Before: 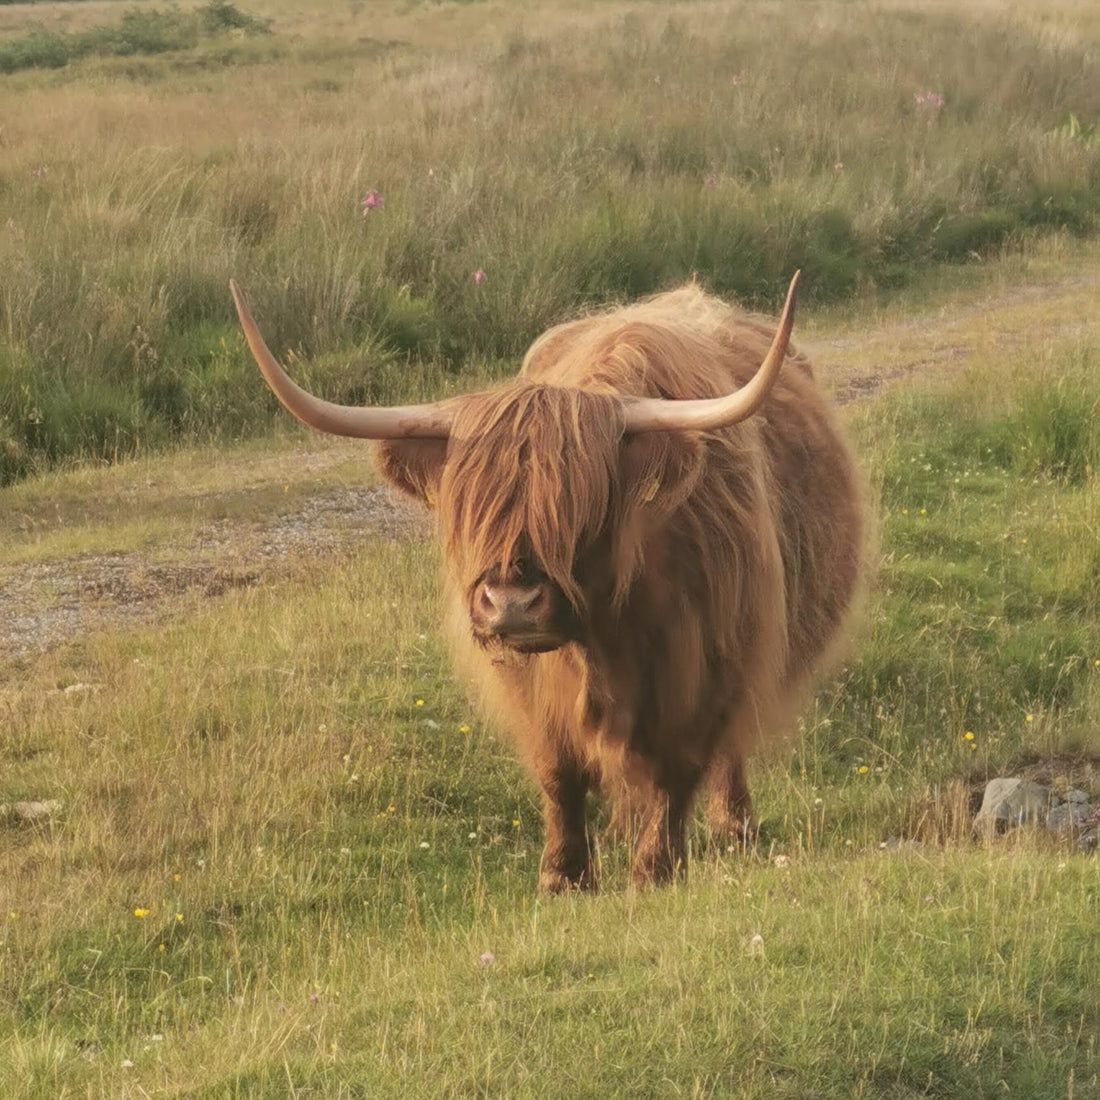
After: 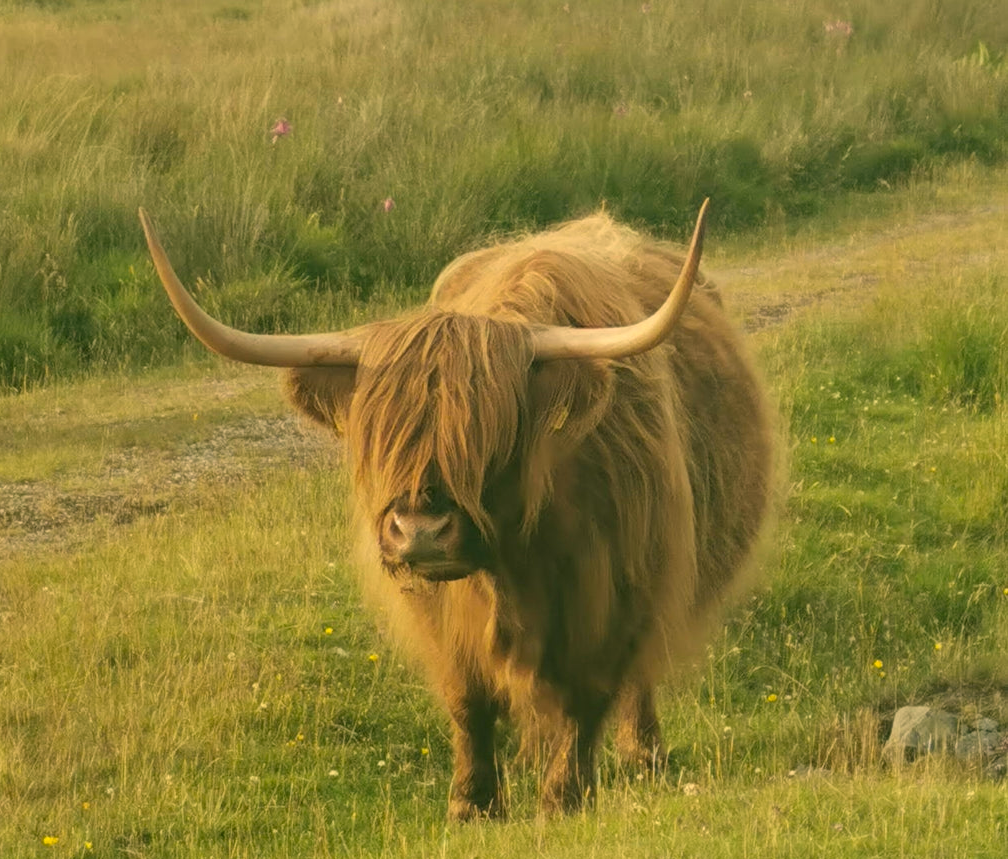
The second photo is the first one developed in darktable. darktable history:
crop: left 8.317%, top 6.592%, bottom 15.316%
color correction: highlights a* 5.12, highlights b* 23.95, shadows a* -15.6, shadows b* 3.7
